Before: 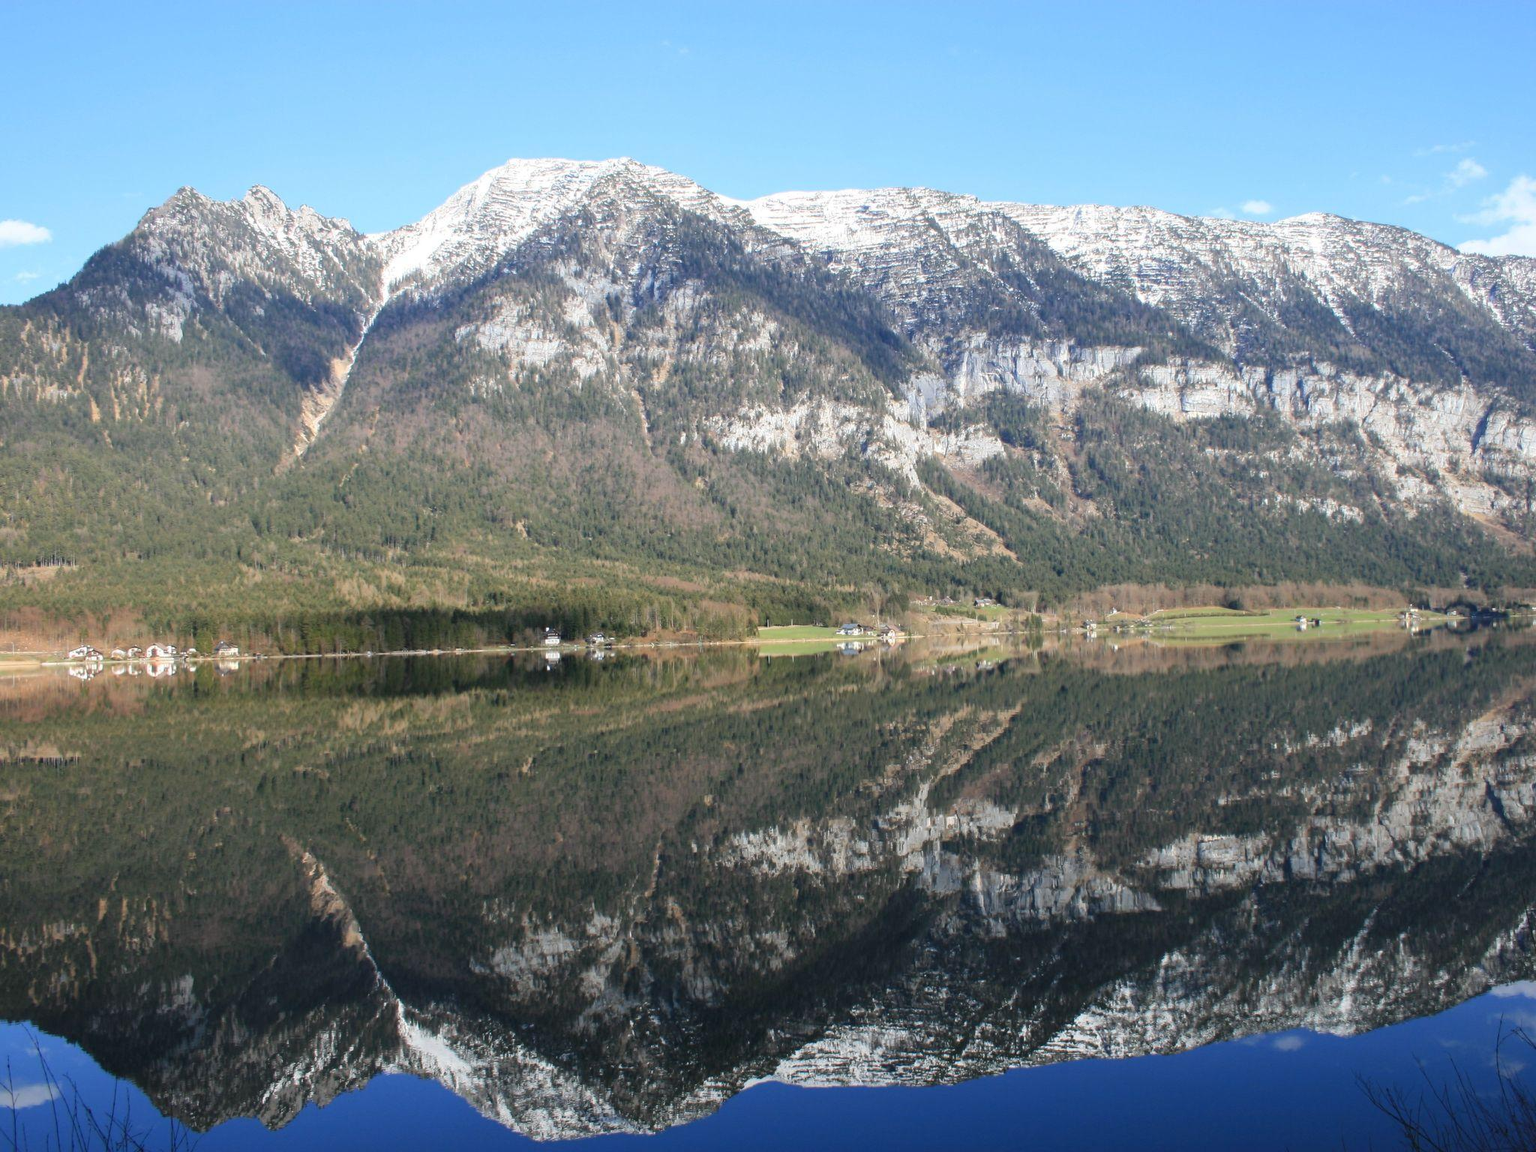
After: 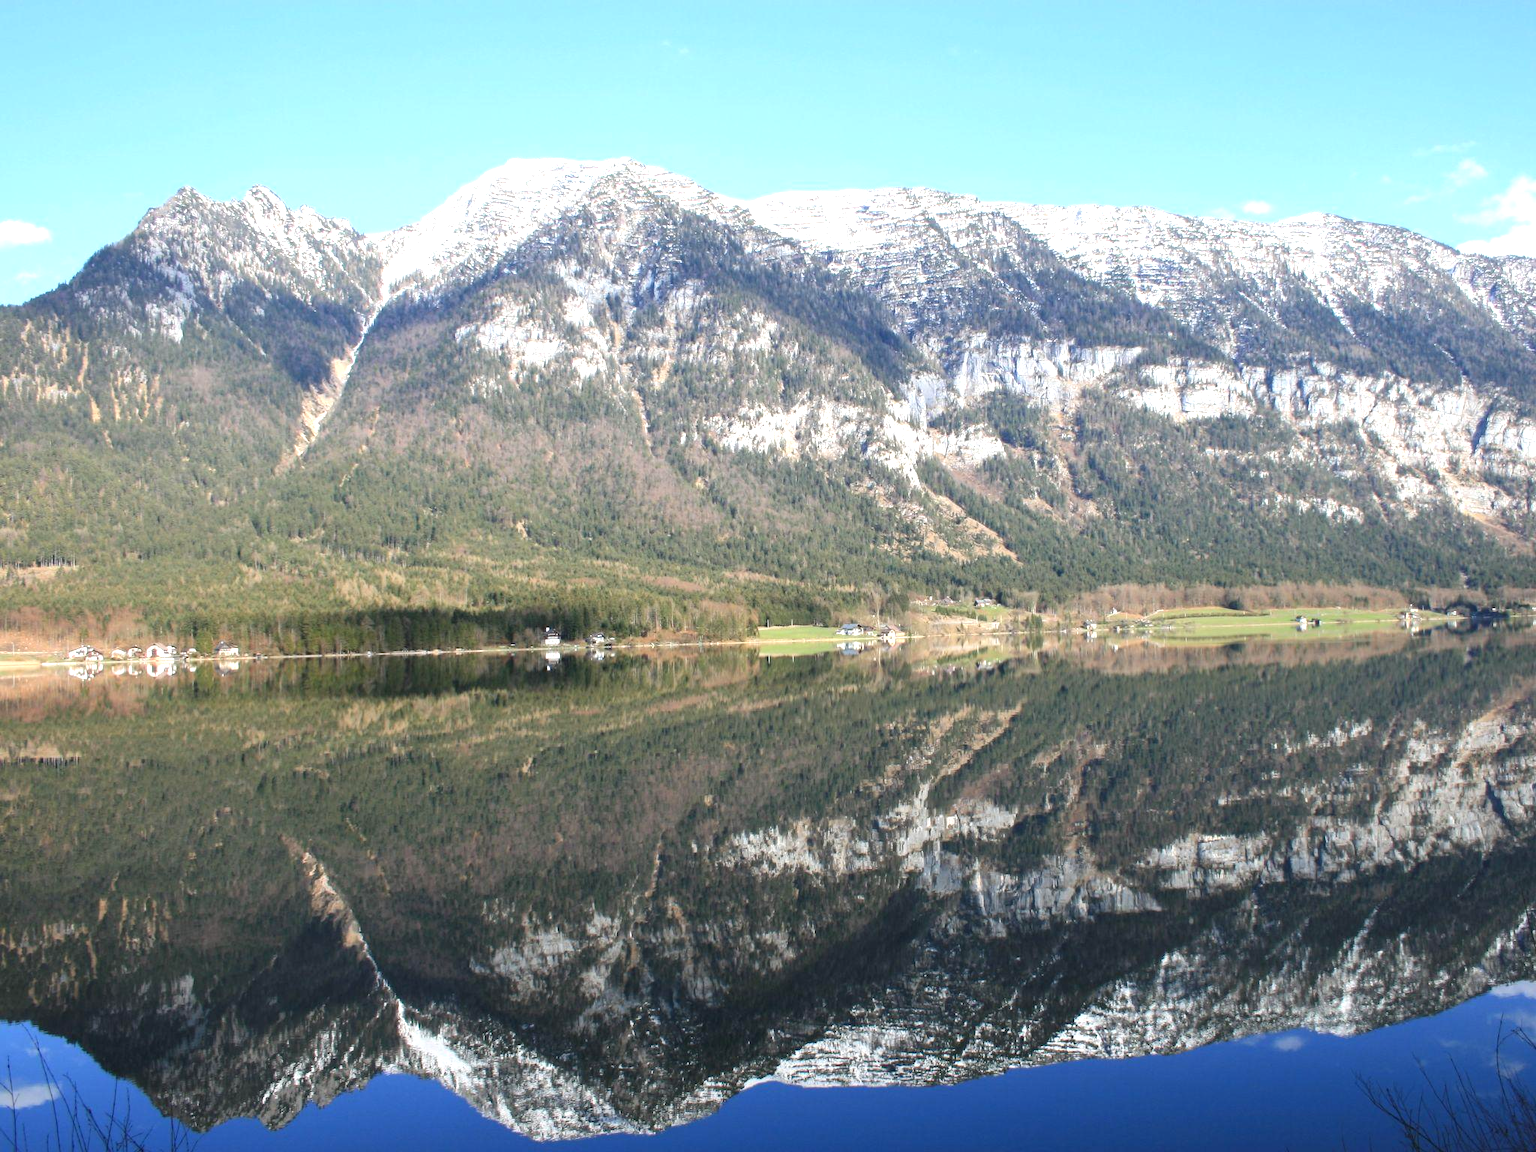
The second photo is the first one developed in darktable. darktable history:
exposure: exposure 0.573 EV, compensate exposure bias true, compensate highlight preservation false
